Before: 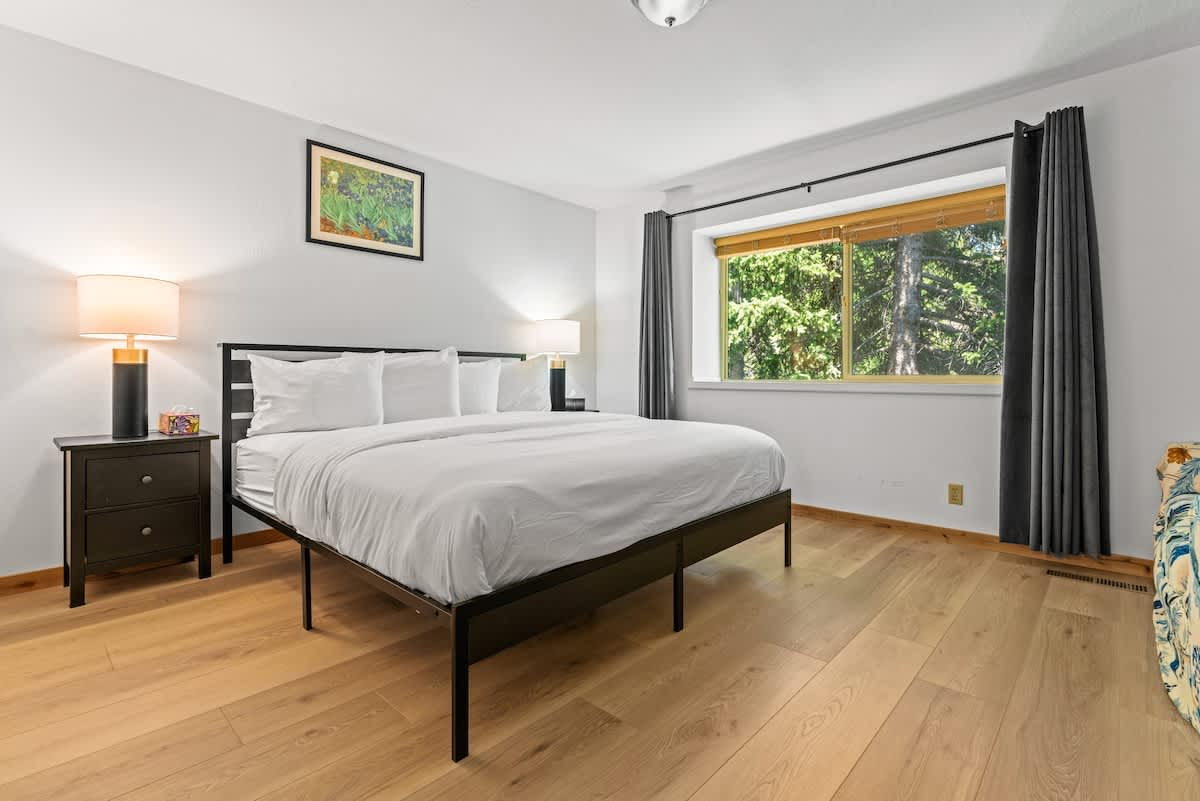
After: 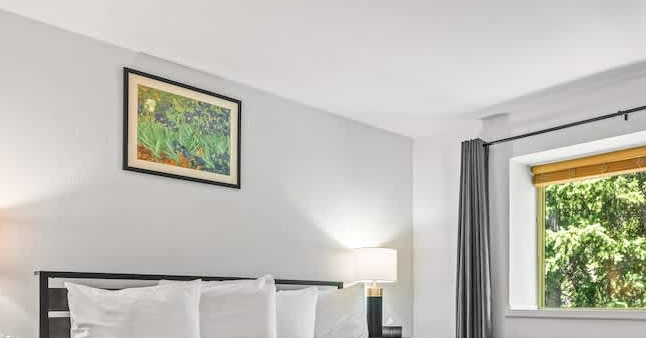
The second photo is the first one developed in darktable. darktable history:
crop: left 15.306%, top 9.065%, right 30.789%, bottom 48.638%
local contrast: detail 117%
